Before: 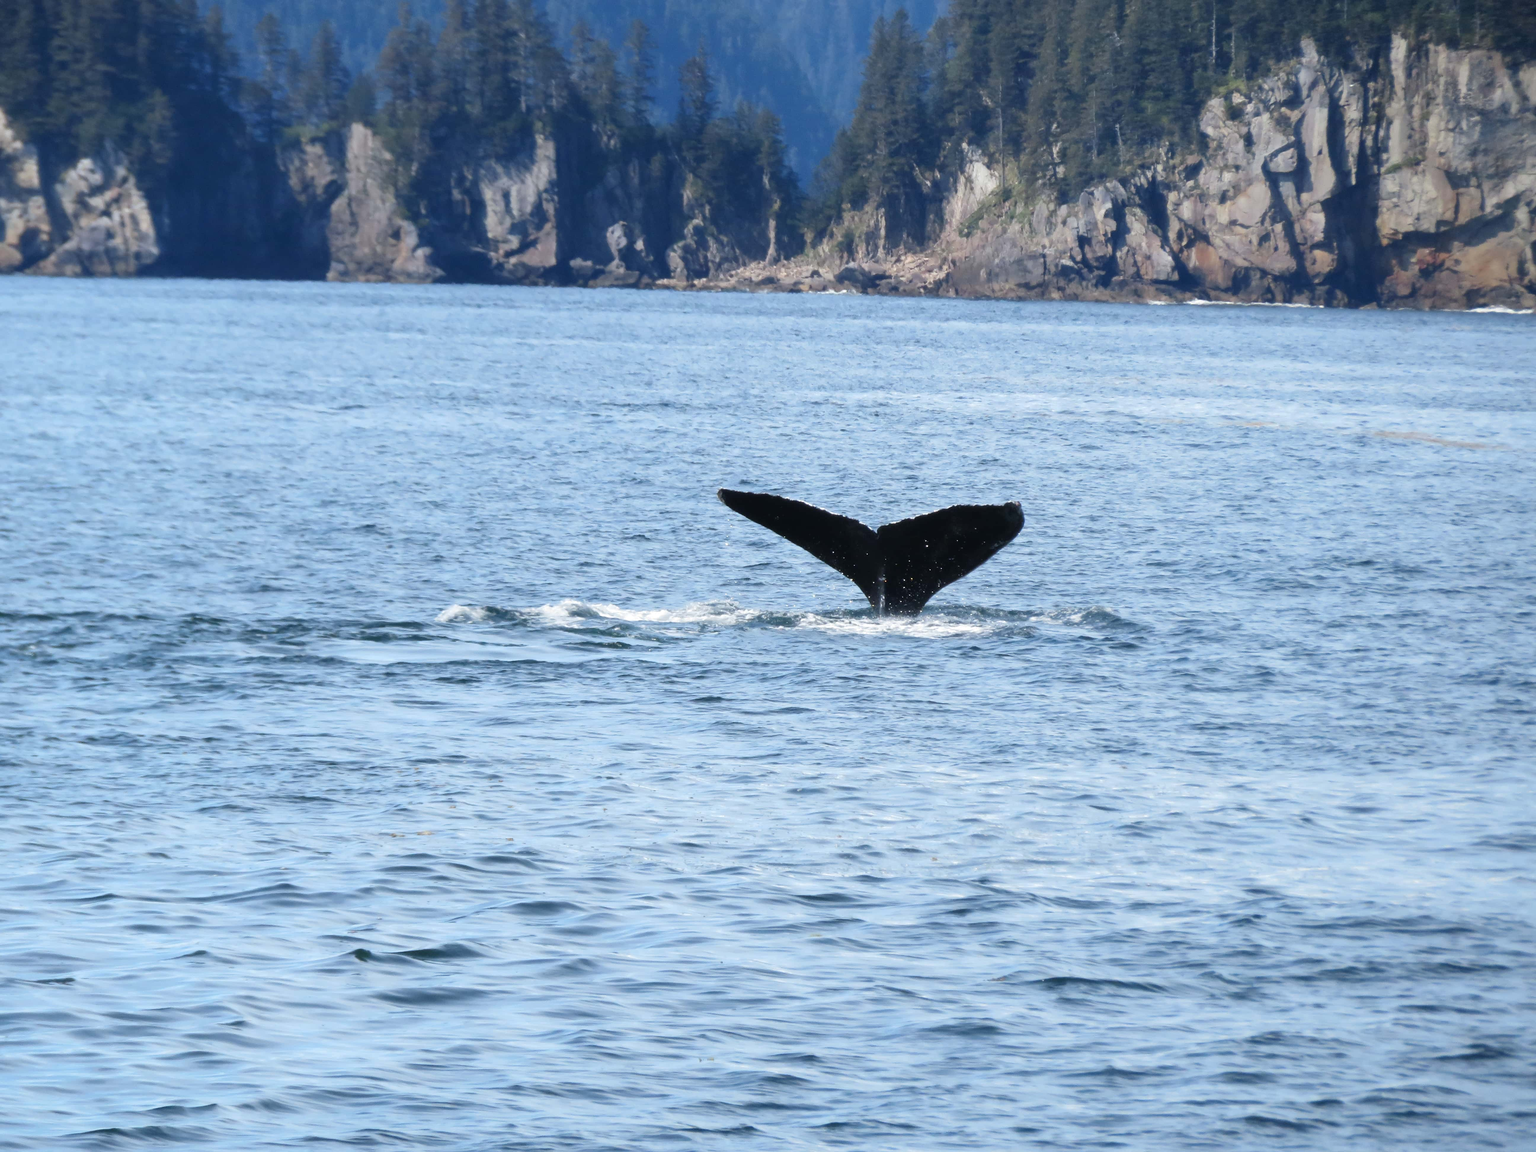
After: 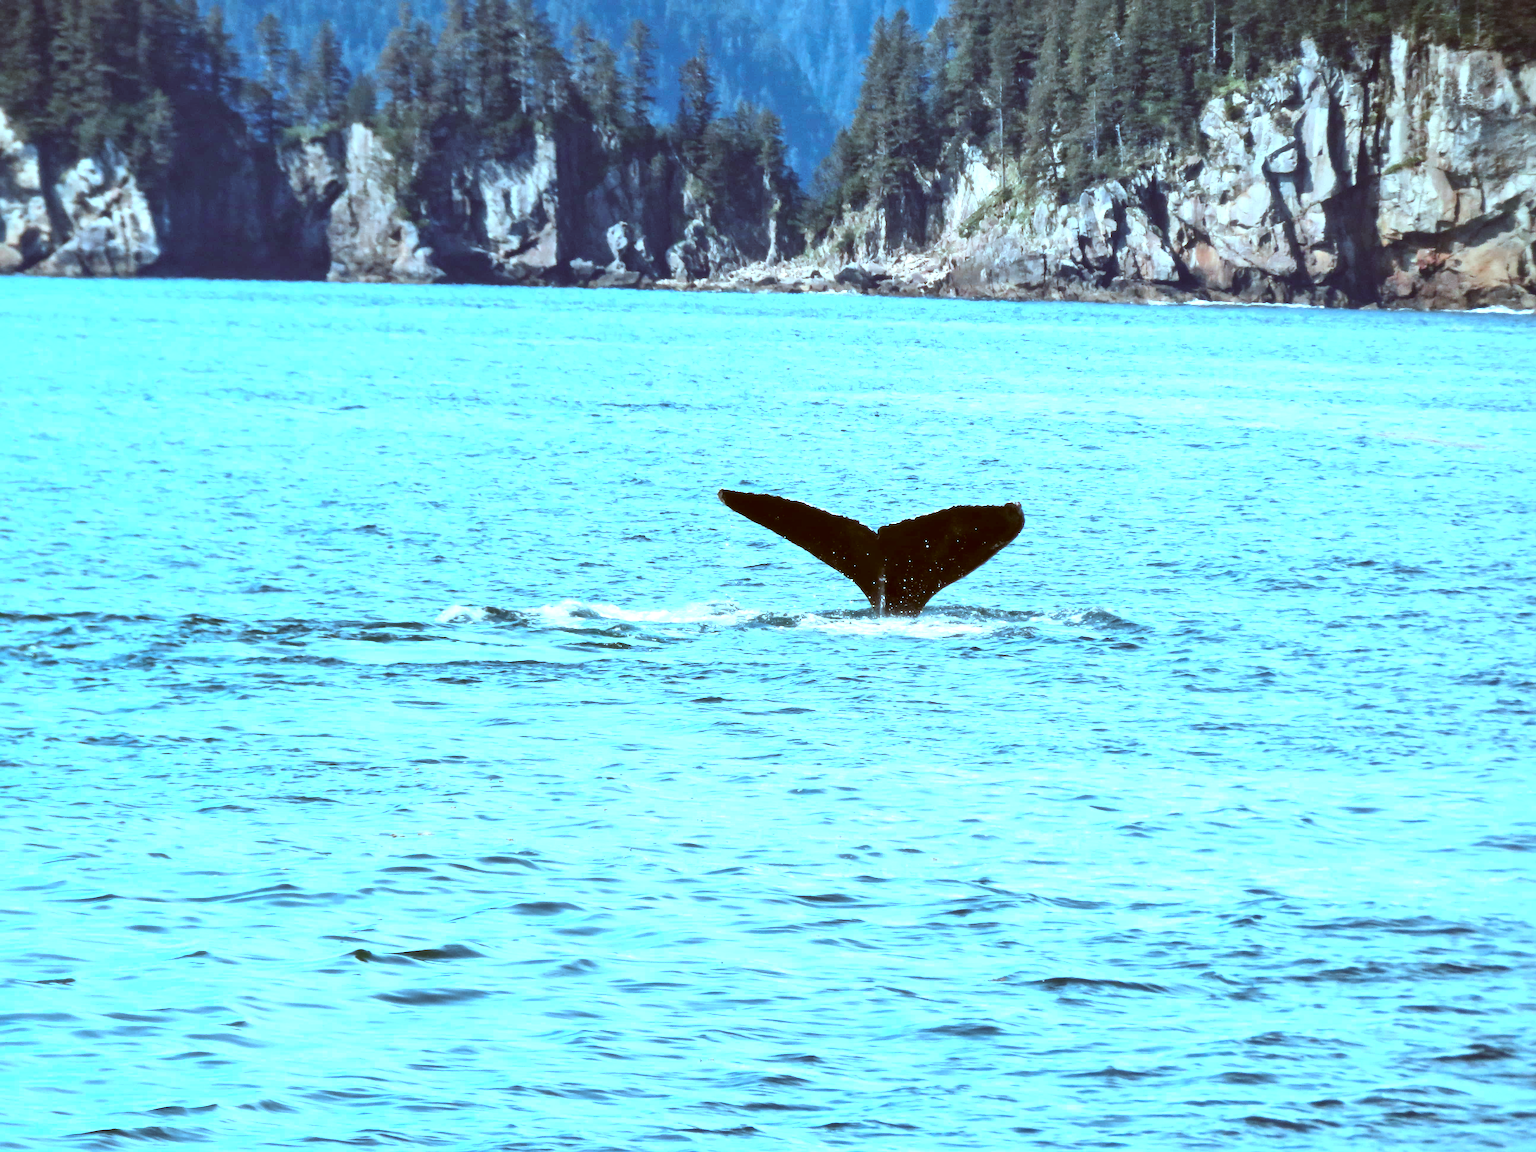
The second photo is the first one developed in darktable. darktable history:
contrast brightness saturation: contrast 0.13, brightness -0.05, saturation 0.16
color correction: highlights a* -14.62, highlights b* -16.22, shadows a* 10.12, shadows b* 29.4
local contrast: mode bilateral grid, contrast 25, coarseness 47, detail 151%, midtone range 0.2
exposure: black level correction -0.001, exposure 0.9 EV, compensate exposure bias true, compensate highlight preservation false
